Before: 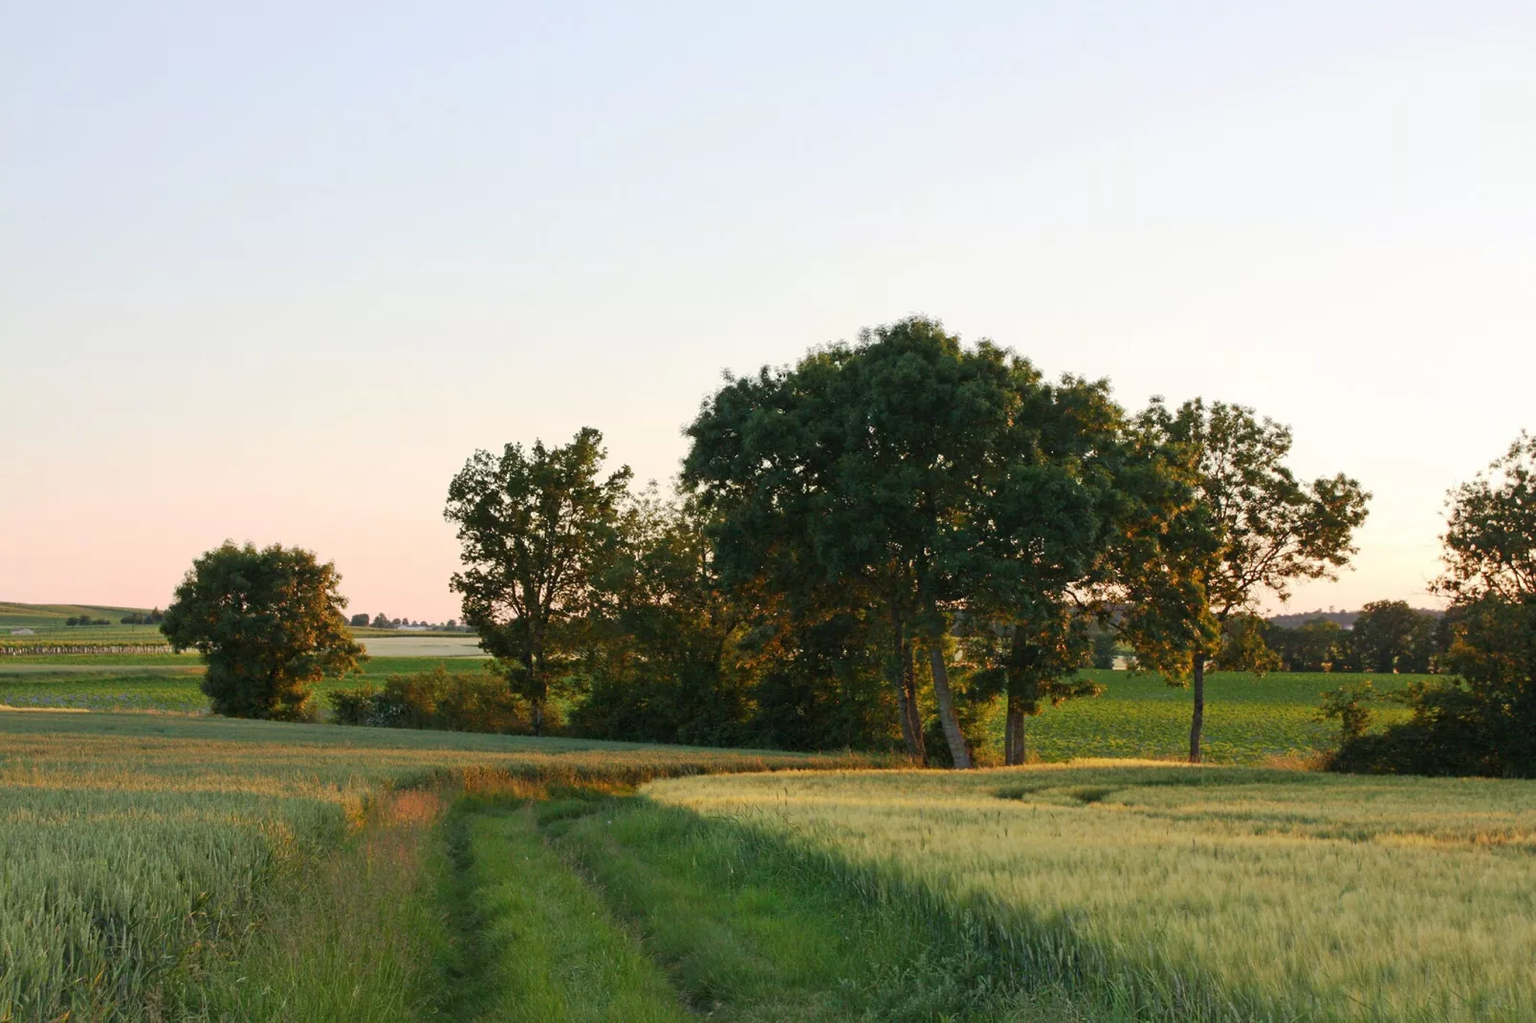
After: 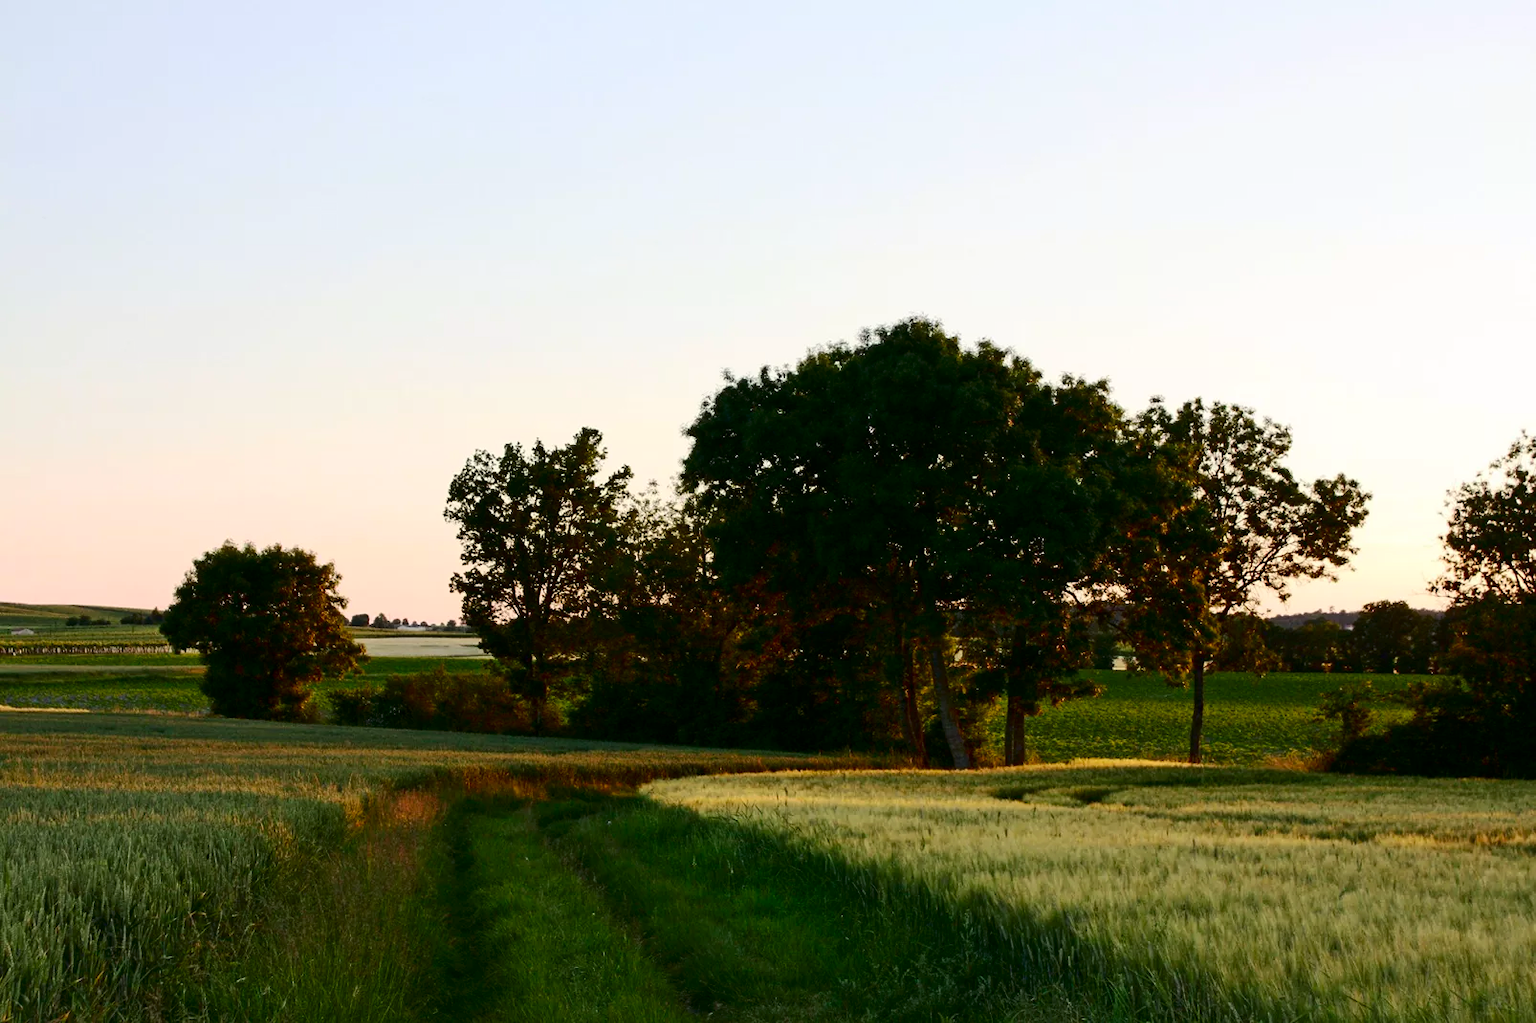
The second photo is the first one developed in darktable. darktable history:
contrast brightness saturation: contrast 0.24, brightness -0.226, saturation 0.147
